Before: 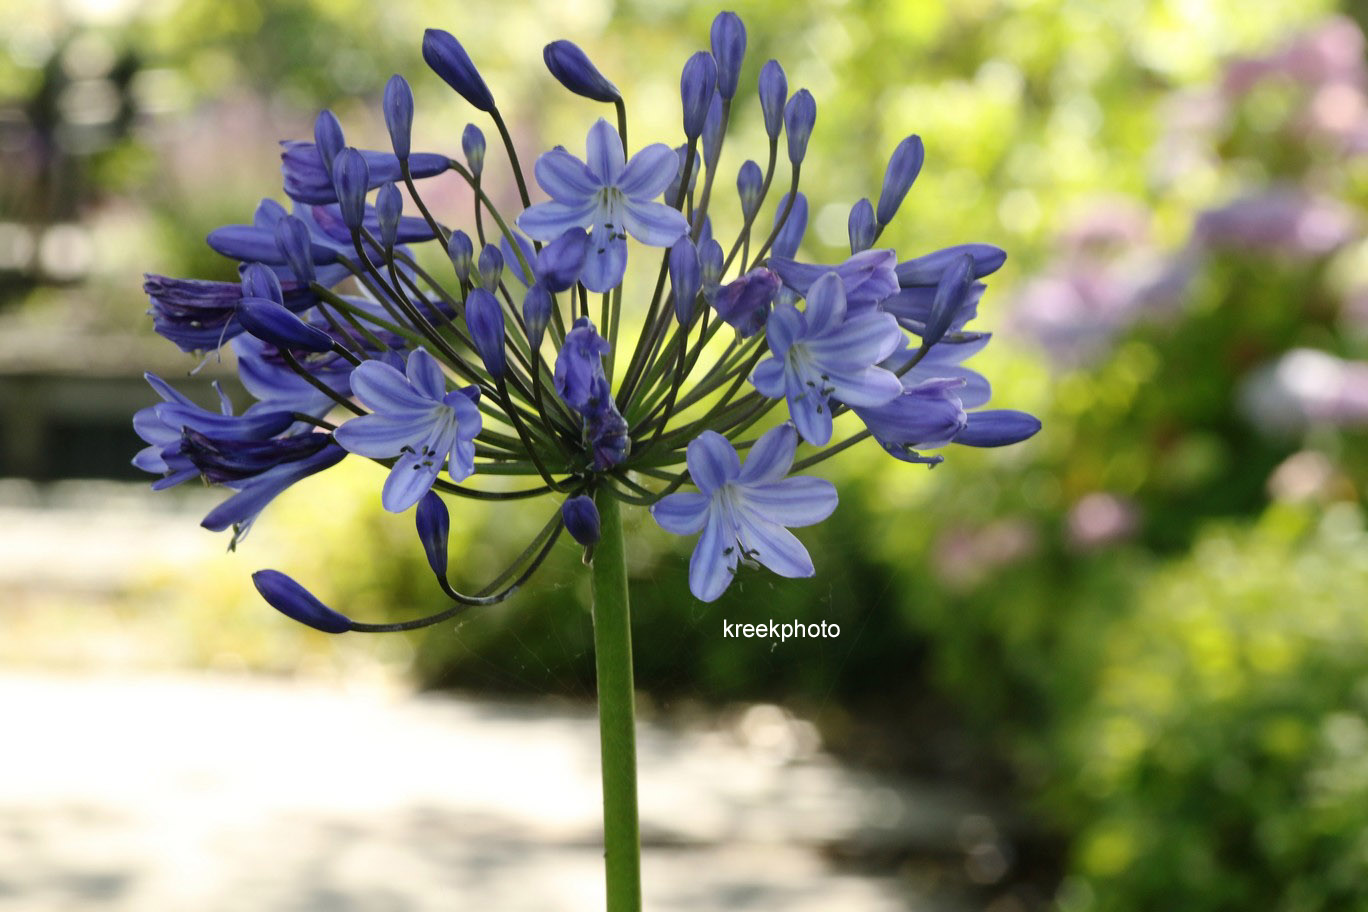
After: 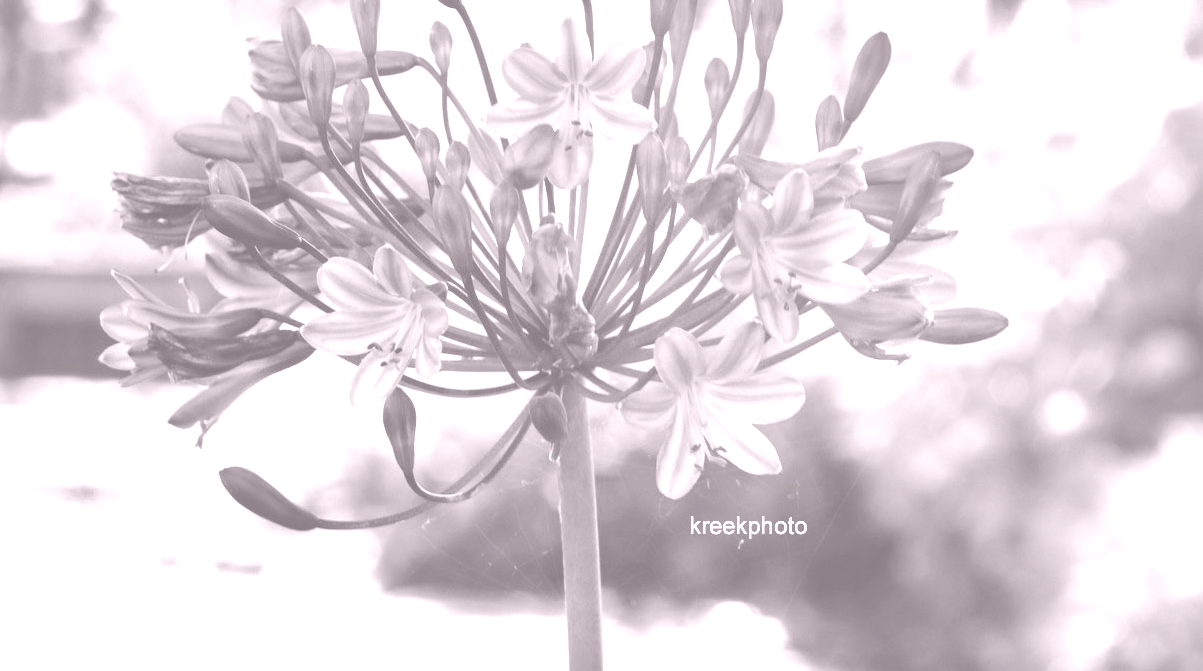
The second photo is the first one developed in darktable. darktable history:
shadows and highlights: shadows 24.5, highlights -78.15, soften with gaussian
crop and rotate: left 2.425%, top 11.305%, right 9.6%, bottom 15.08%
colorize: hue 25.2°, saturation 83%, source mix 82%, lightness 79%, version 1
